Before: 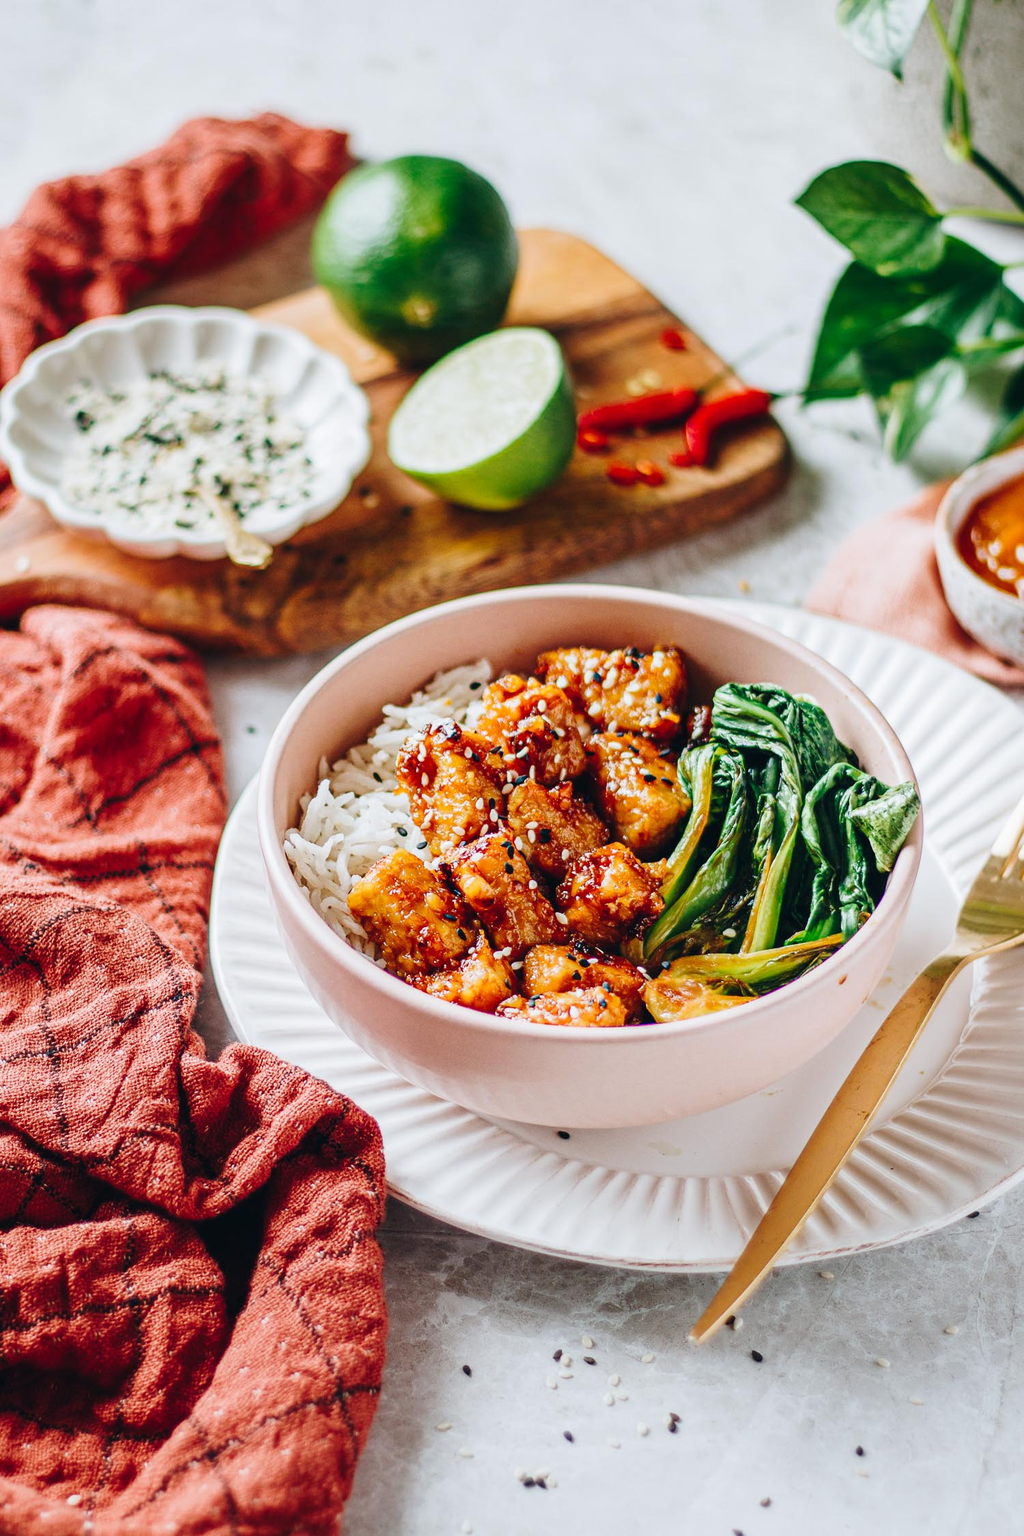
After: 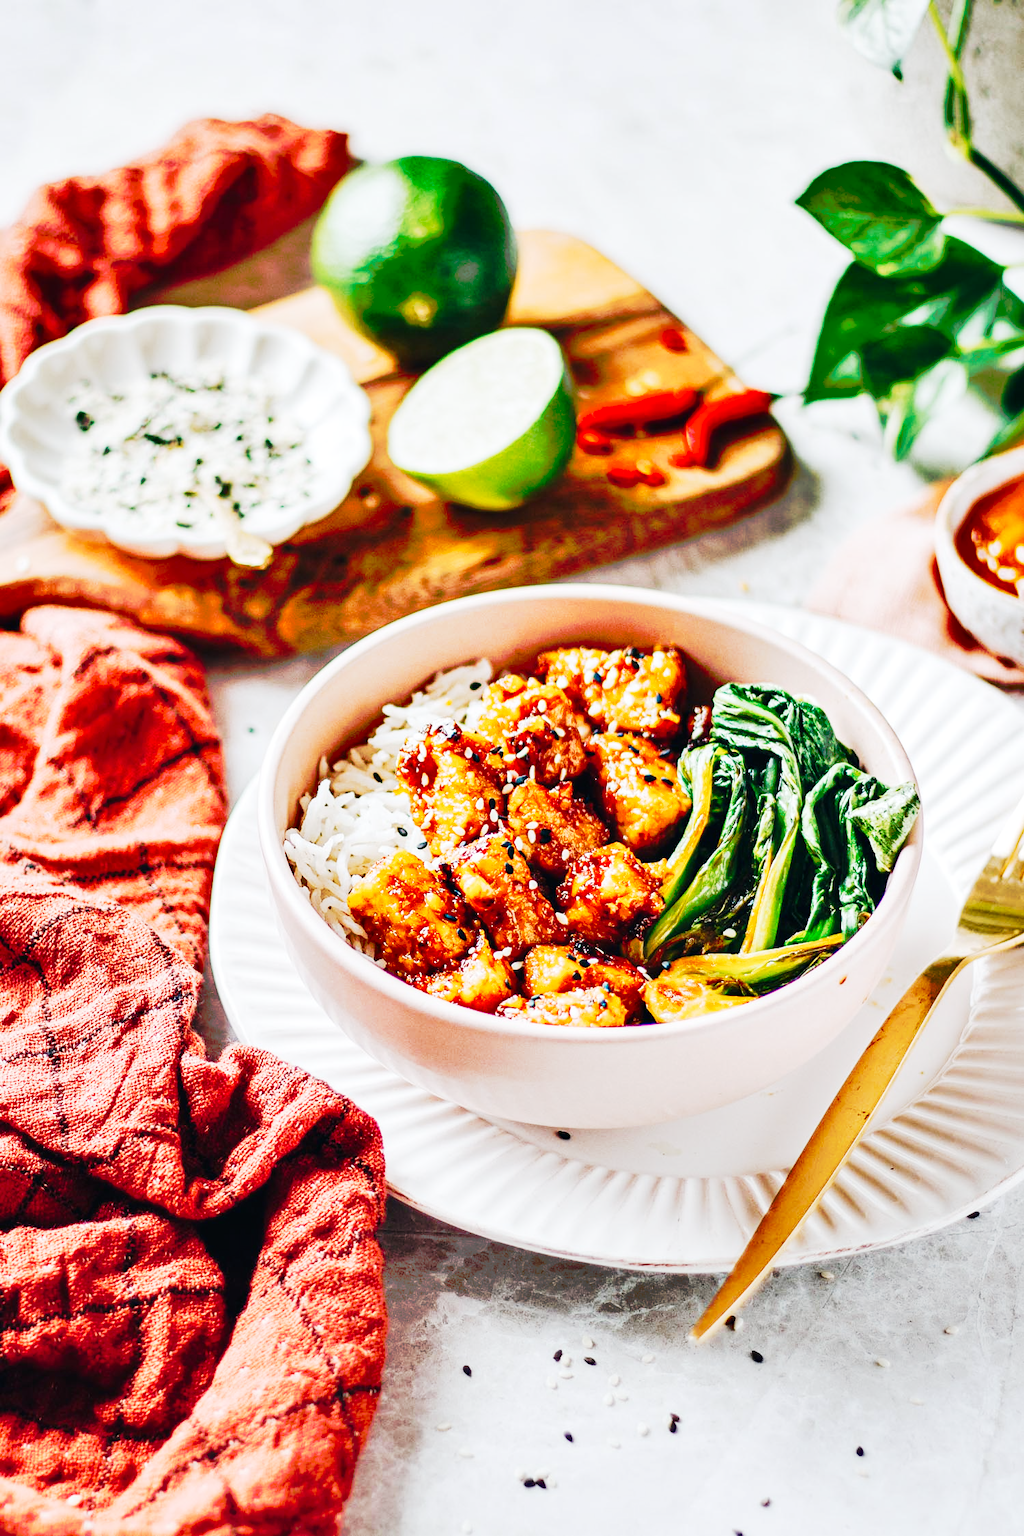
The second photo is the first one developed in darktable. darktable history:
shadows and highlights: soften with gaussian
tone curve: curves: ch0 [(0, 0) (0.081, 0.033) (0.192, 0.124) (0.283, 0.238) (0.407, 0.476) (0.495, 0.521) (0.661, 0.756) (0.788, 0.87) (1, 0.951)]; ch1 [(0, 0) (0.161, 0.092) (0.35, 0.33) (0.392, 0.392) (0.427, 0.426) (0.479, 0.472) (0.505, 0.497) (0.521, 0.524) (0.567, 0.56) (0.583, 0.592) (0.625, 0.627) (0.678, 0.733) (1, 1)]; ch2 [(0, 0) (0.346, 0.362) (0.404, 0.427) (0.502, 0.499) (0.531, 0.523) (0.544, 0.561) (0.58, 0.59) (0.629, 0.642) (0.717, 0.678) (1, 1)], preserve colors none
exposure: black level correction 0, exposure 0.702 EV, compensate highlight preservation false
